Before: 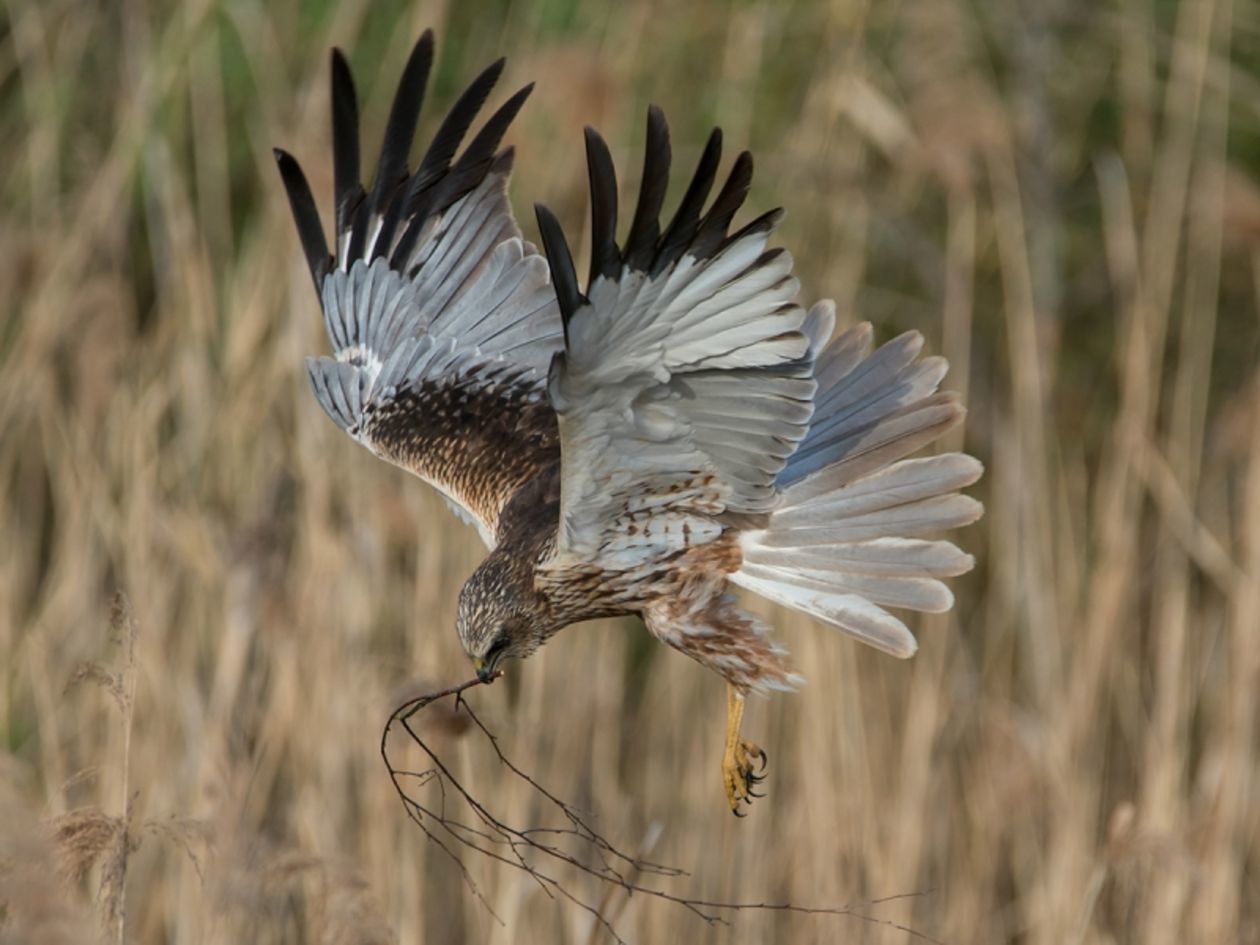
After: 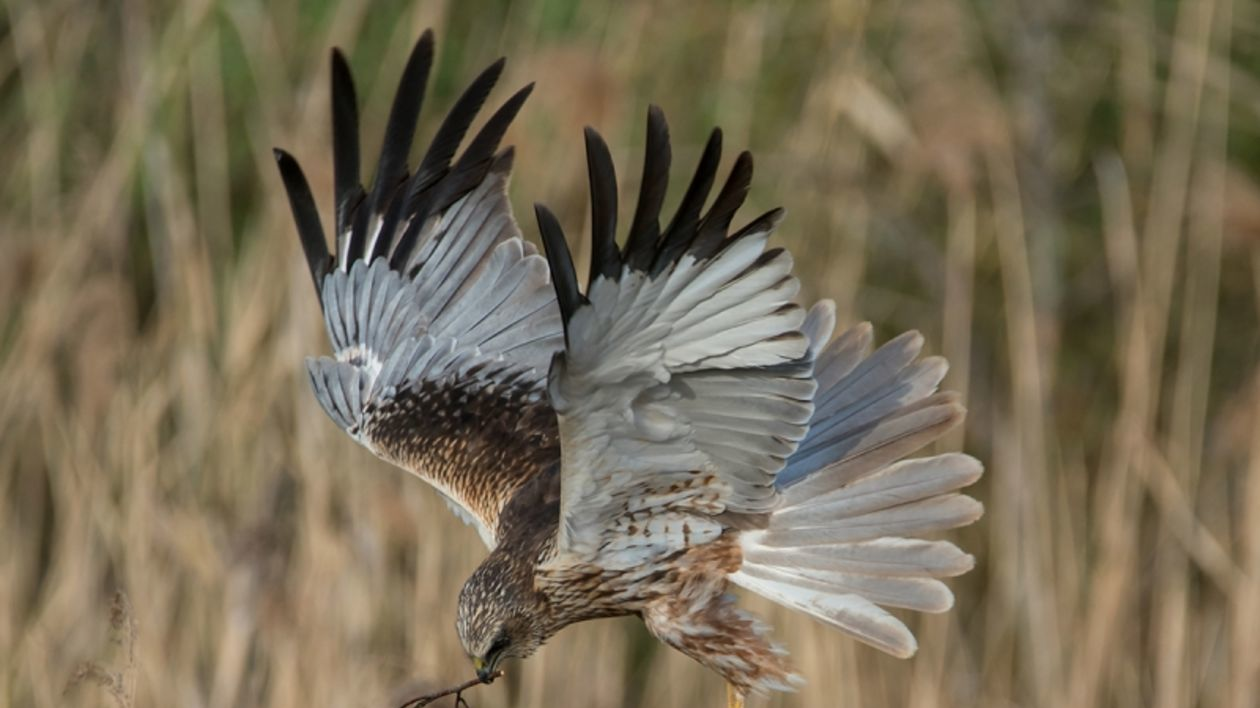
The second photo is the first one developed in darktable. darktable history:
crop: bottom 24.985%
tone equalizer: edges refinement/feathering 500, mask exposure compensation -1.57 EV, preserve details no
